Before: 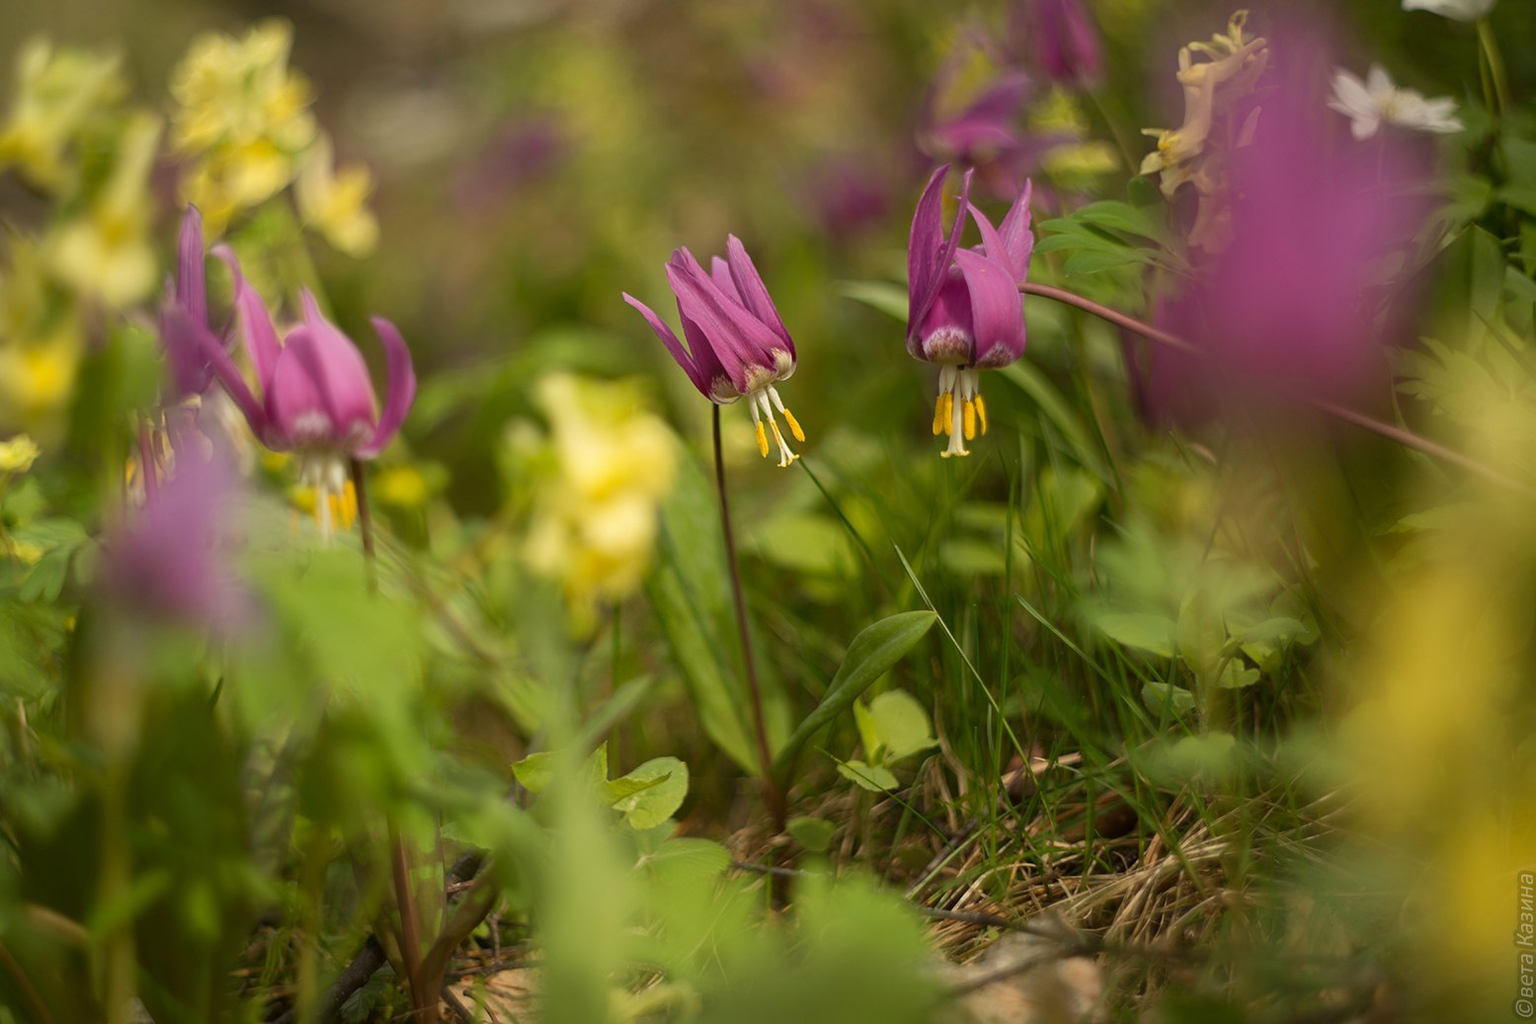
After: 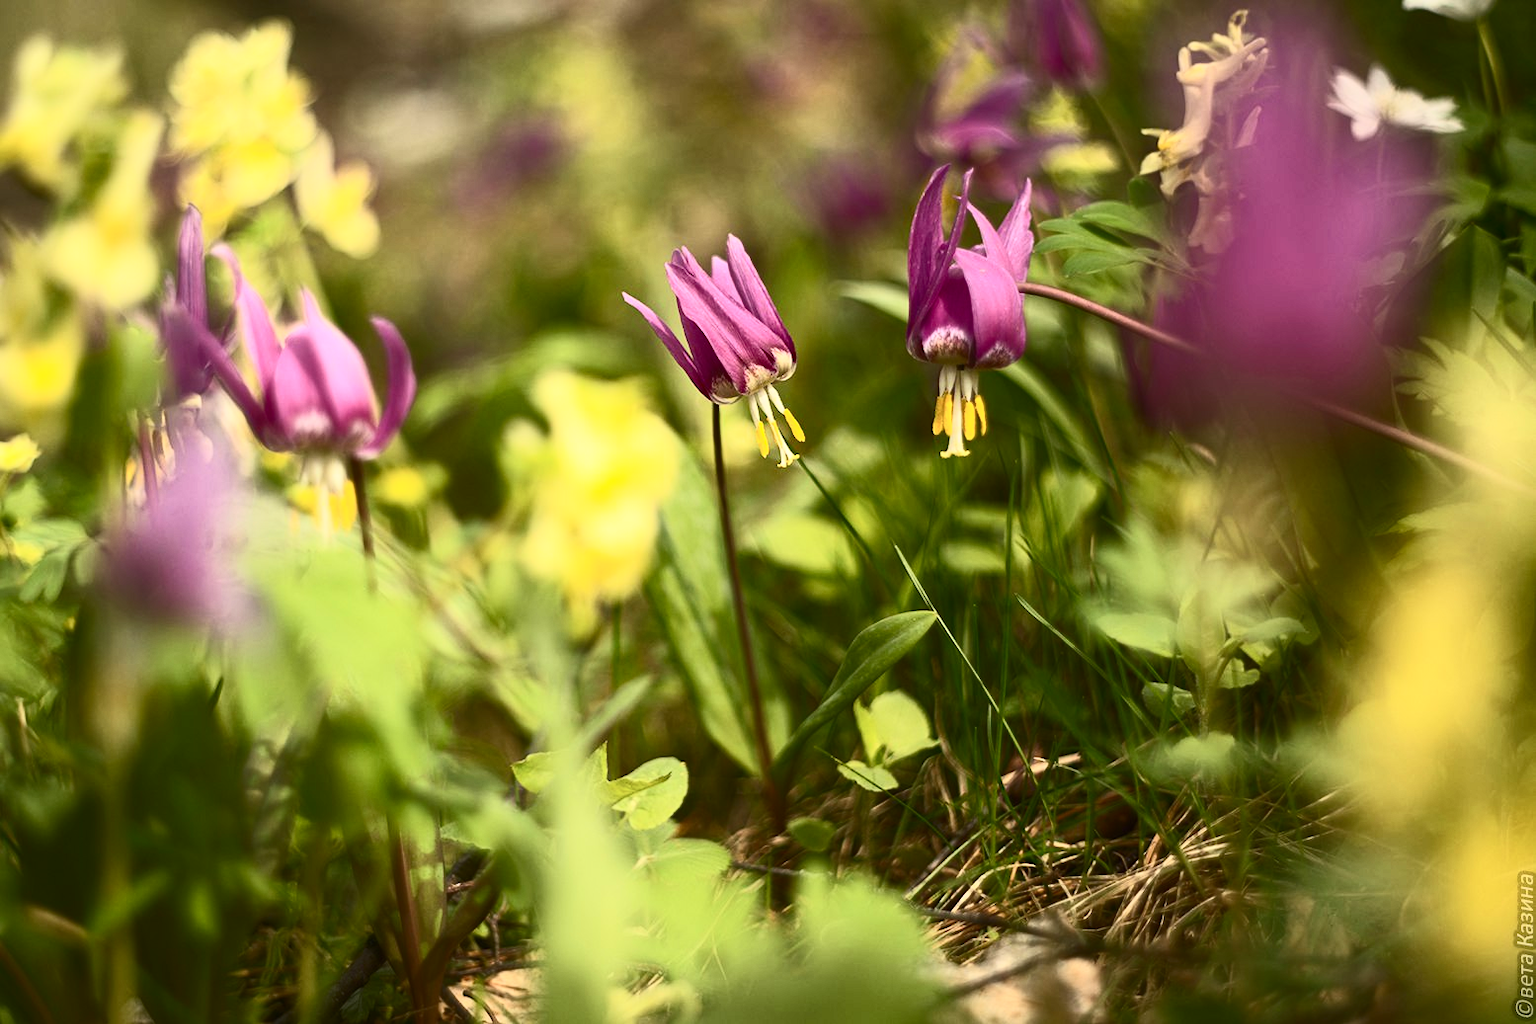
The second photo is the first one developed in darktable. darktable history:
contrast brightness saturation: contrast 0.606, brightness 0.329, saturation 0.138
